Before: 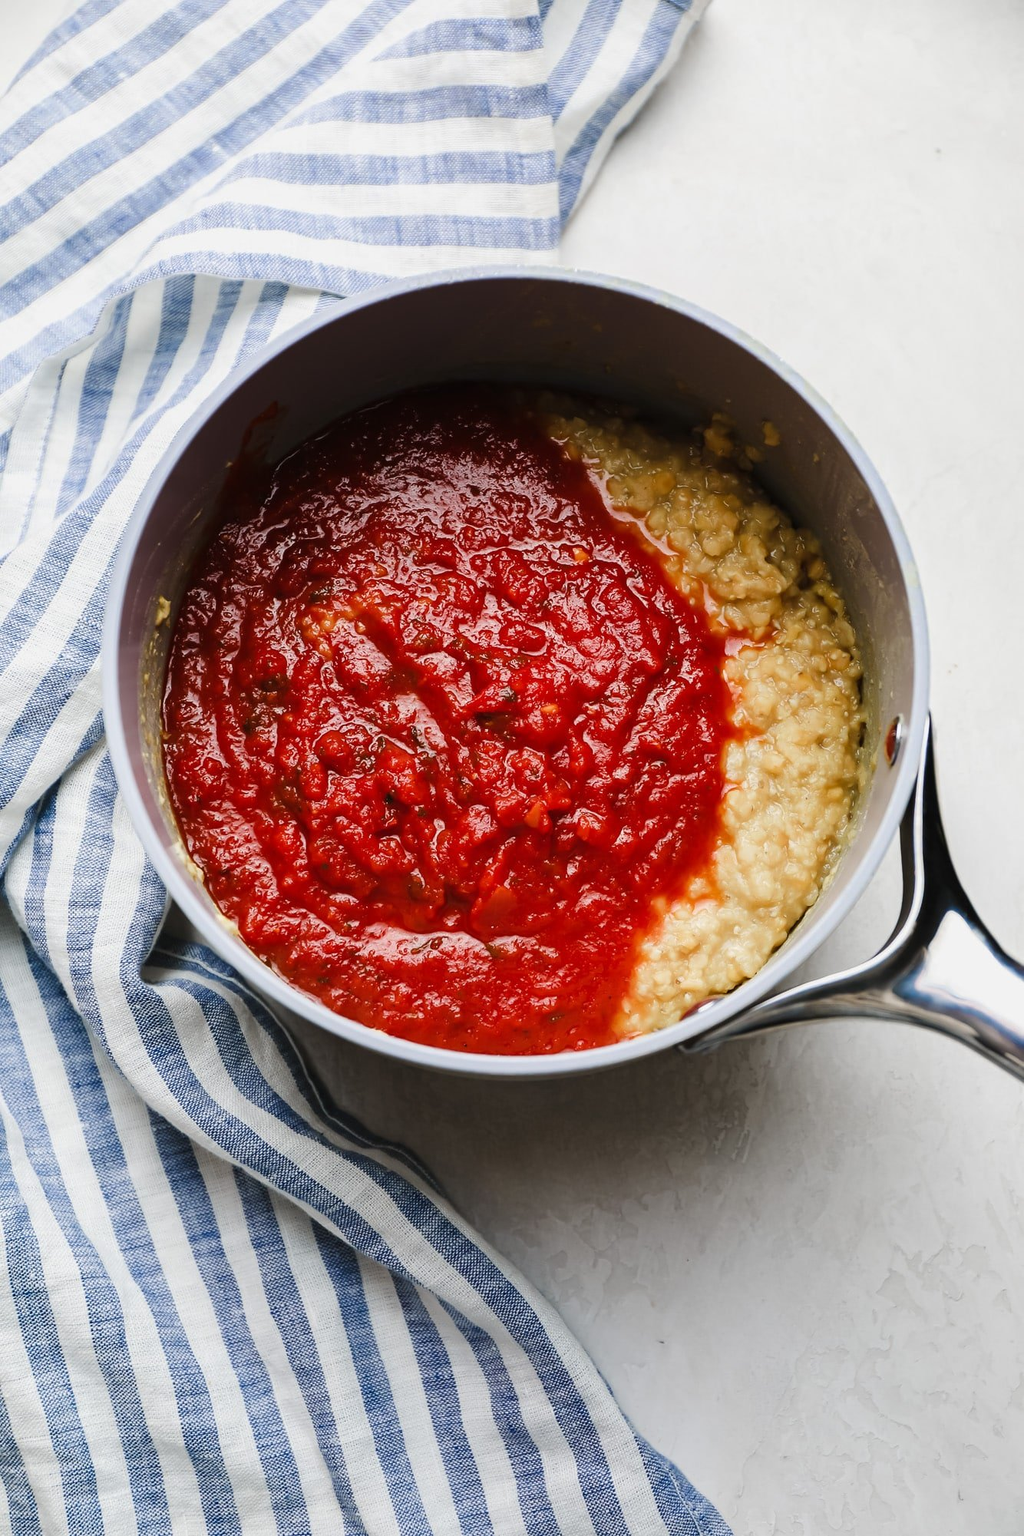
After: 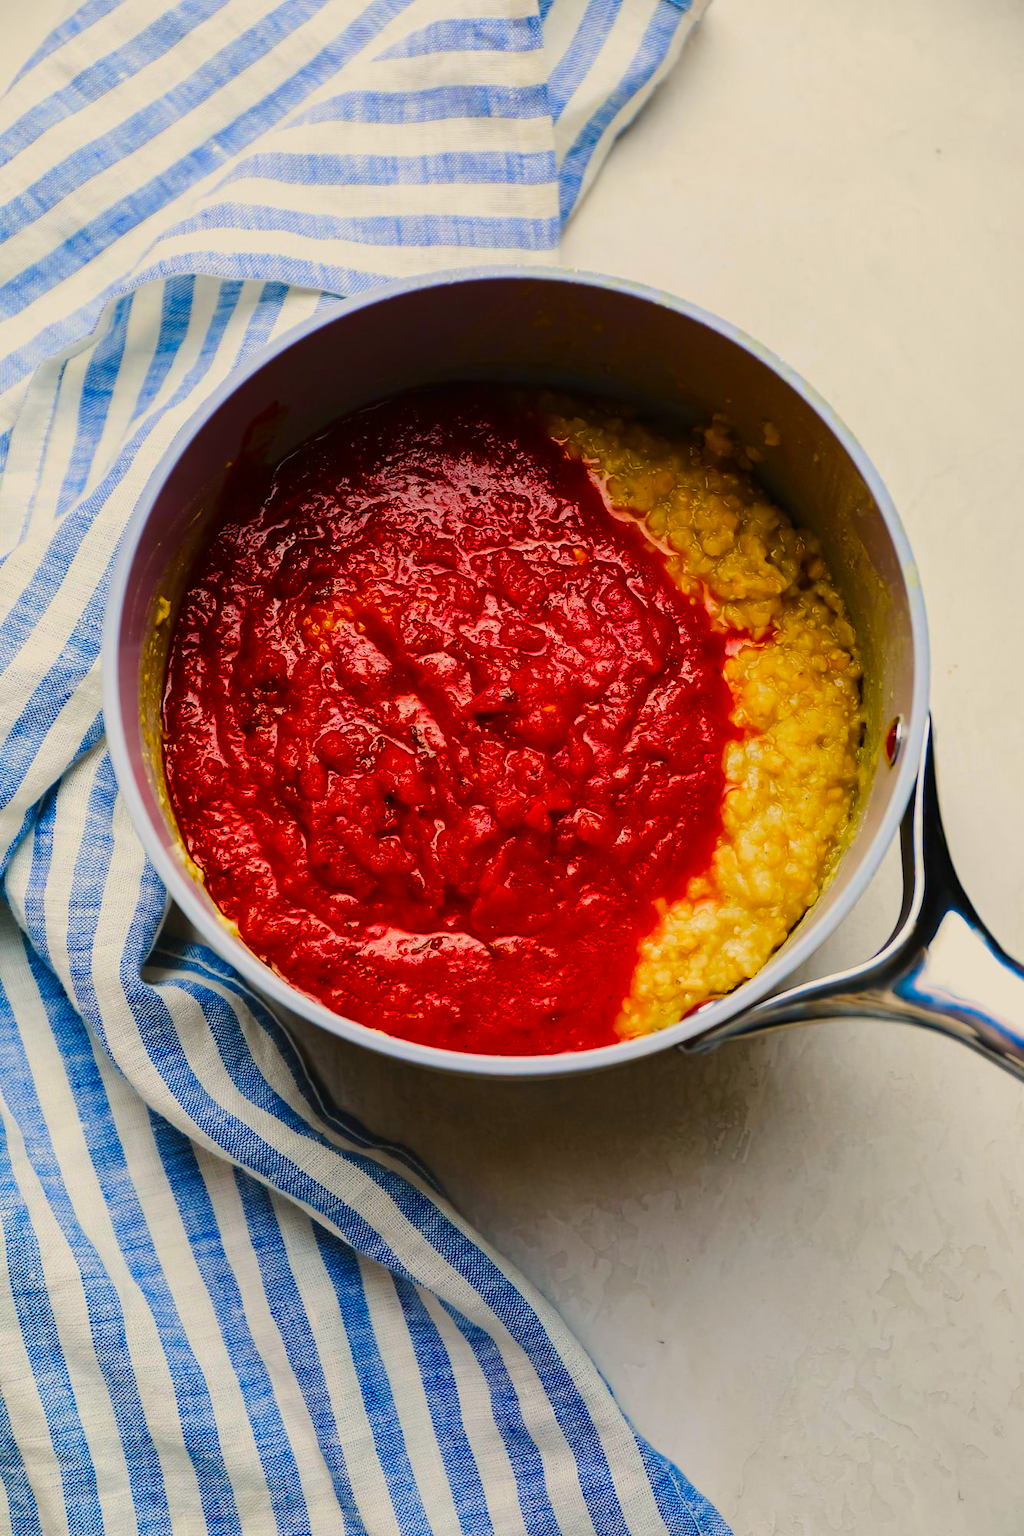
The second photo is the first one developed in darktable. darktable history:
exposure: exposure -0.278 EV, compensate highlight preservation false
color correction: highlights b* -0.01, saturation 1.28
color balance rgb: highlights gain › chroma 3.081%, highlights gain › hue 76.7°, linear chroma grading › global chroma 14.974%, perceptual saturation grading › global saturation 30.945%, global vibrance 41.148%
